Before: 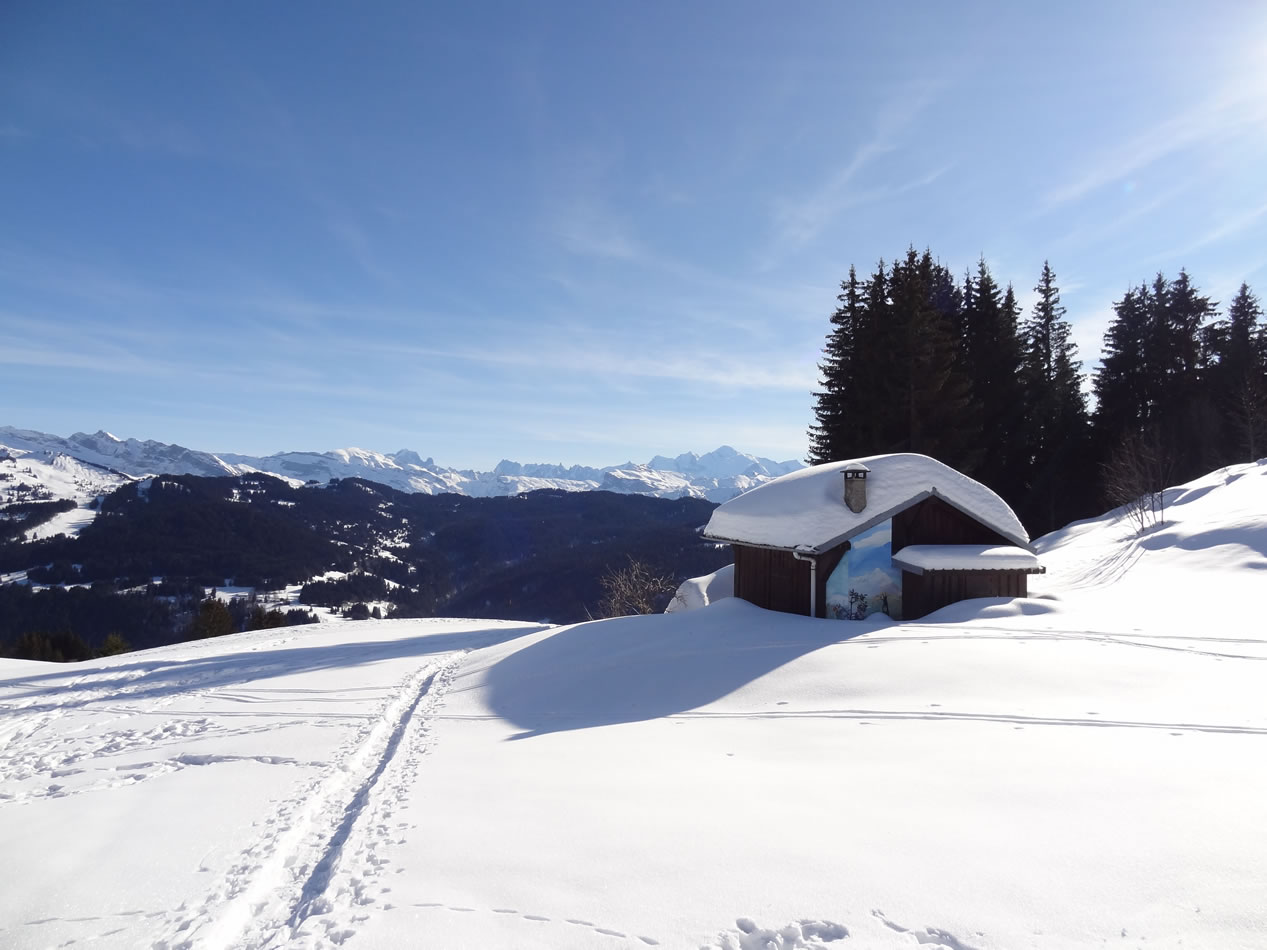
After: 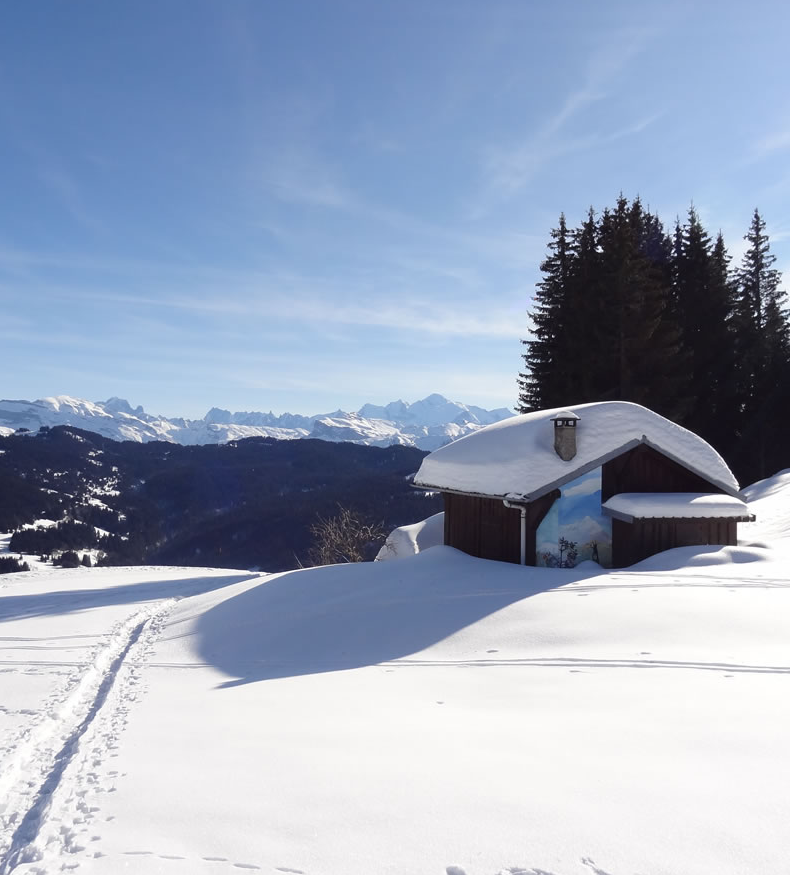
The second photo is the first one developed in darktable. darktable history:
rotate and perspective: crop left 0, crop top 0
crop and rotate: left 22.918%, top 5.629%, right 14.711%, bottom 2.247%
